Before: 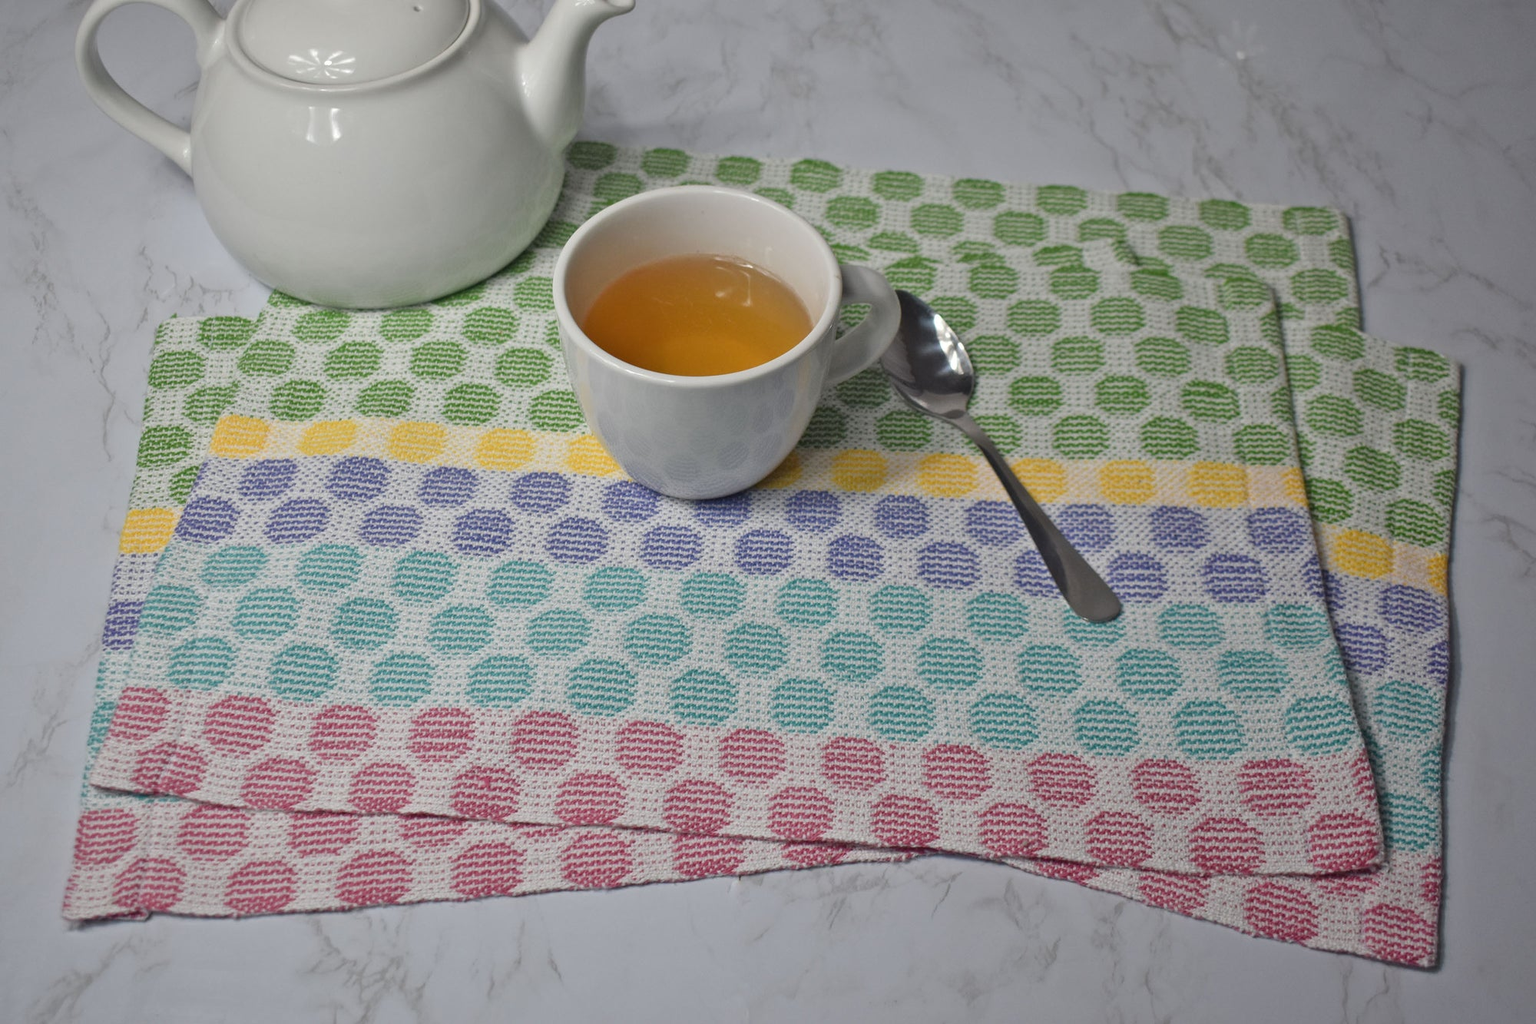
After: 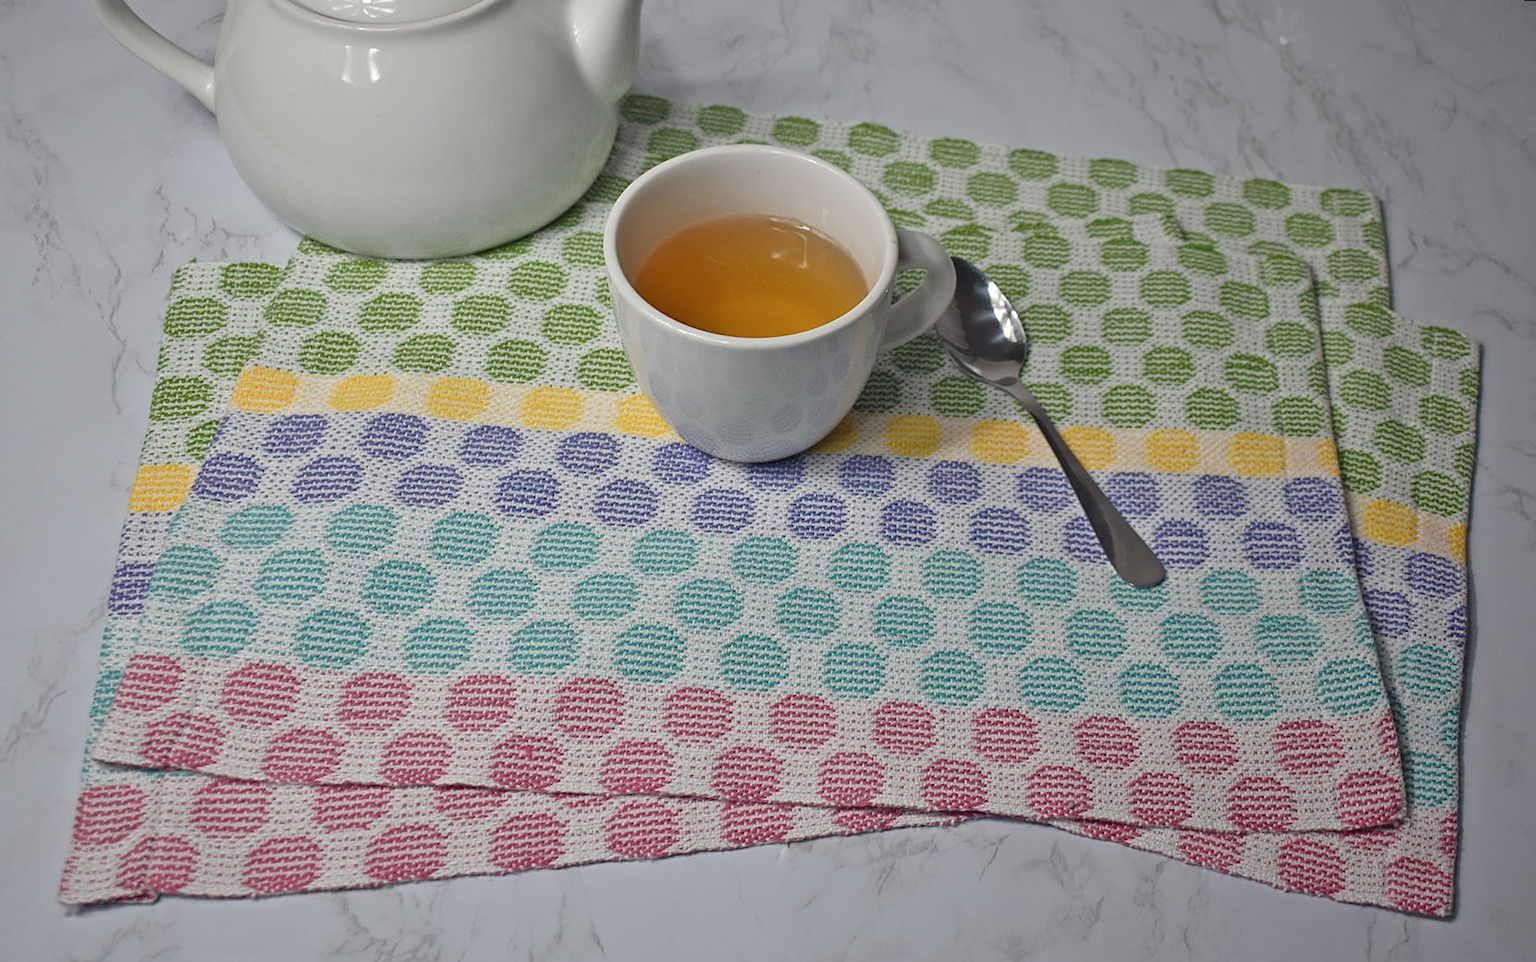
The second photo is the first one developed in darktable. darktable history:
color zones: curves: ch2 [(0, 0.5) (0.143, 0.5) (0.286, 0.489) (0.415, 0.421) (0.571, 0.5) (0.714, 0.5) (0.857, 0.5) (1, 0.5)]
sharpen: on, module defaults
rotate and perspective: rotation 0.679°, lens shift (horizontal) 0.136, crop left 0.009, crop right 0.991, crop top 0.078, crop bottom 0.95
